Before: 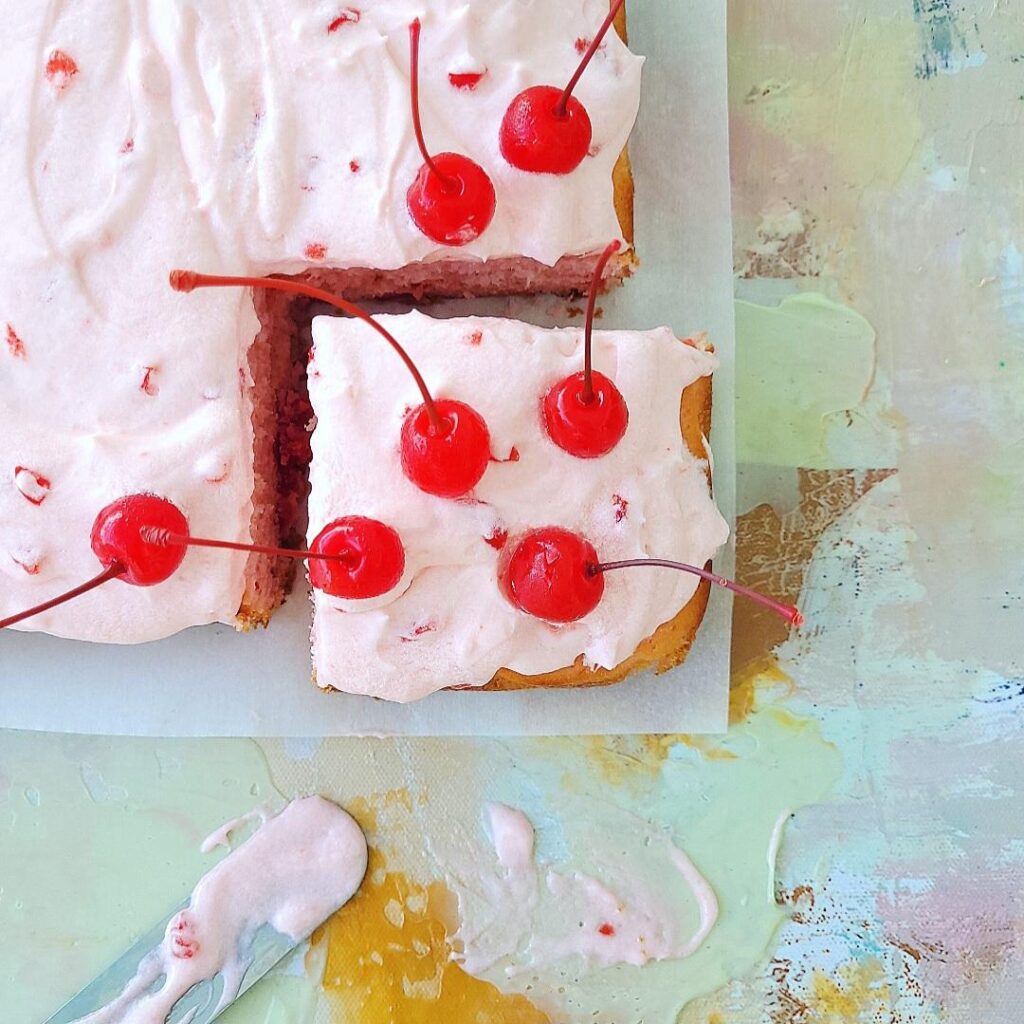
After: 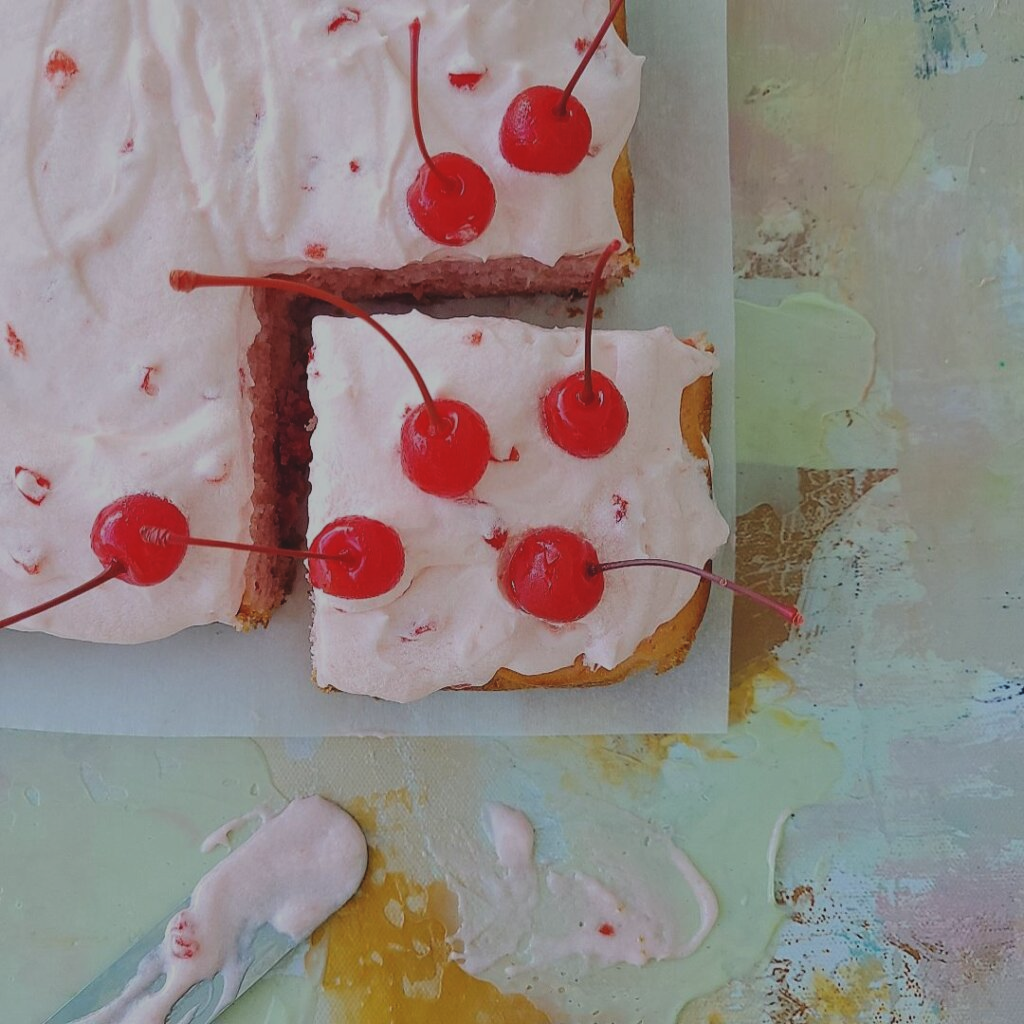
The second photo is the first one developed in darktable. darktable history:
rotate and perspective: crop left 0, crop top 0
exposure: black level correction -0.016, exposure -1.018 EV, compensate highlight preservation false
